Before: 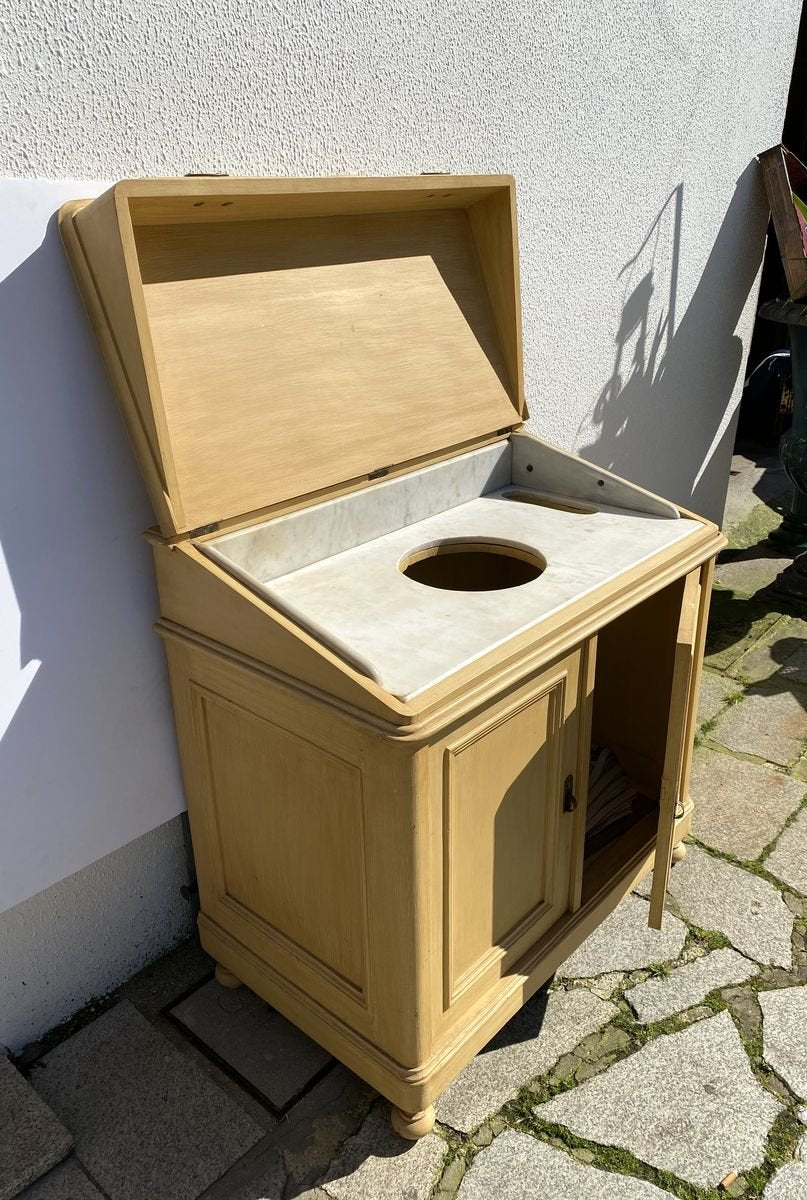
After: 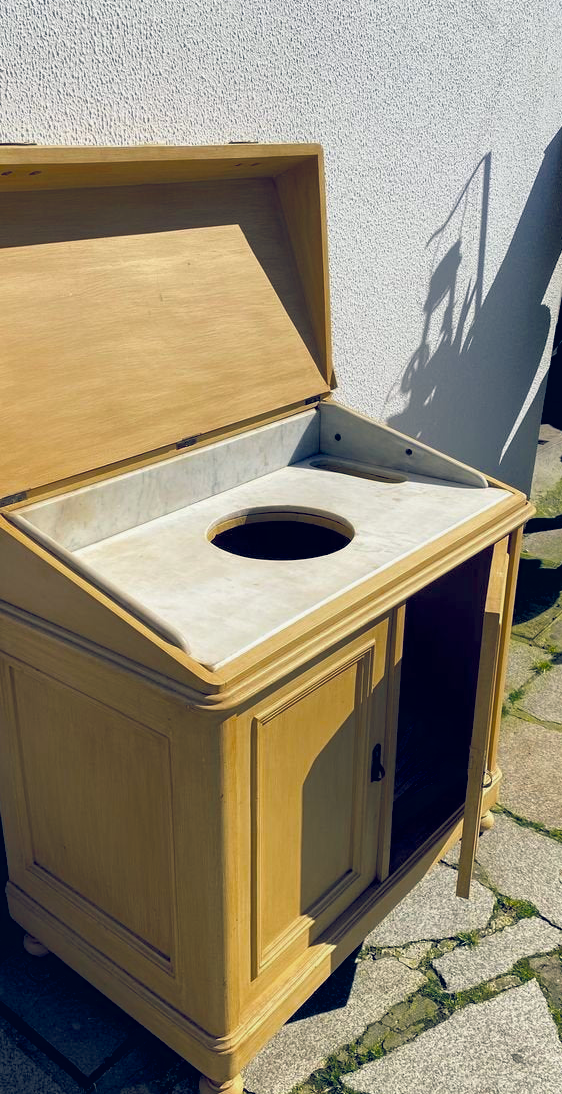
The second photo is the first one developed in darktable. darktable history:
color balance rgb: shadows lift › chroma 5.424%, shadows lift › hue 238.76°, global offset › chroma 0.243%, global offset › hue 257.08°, perceptual saturation grading › global saturation 24.985%, global vibrance 16.758%, saturation formula JzAzBz (2021)
crop and rotate: left 23.828%, top 2.664%, right 6.449%, bottom 6.164%
exposure: exposure -0.109 EV, compensate highlight preservation false
